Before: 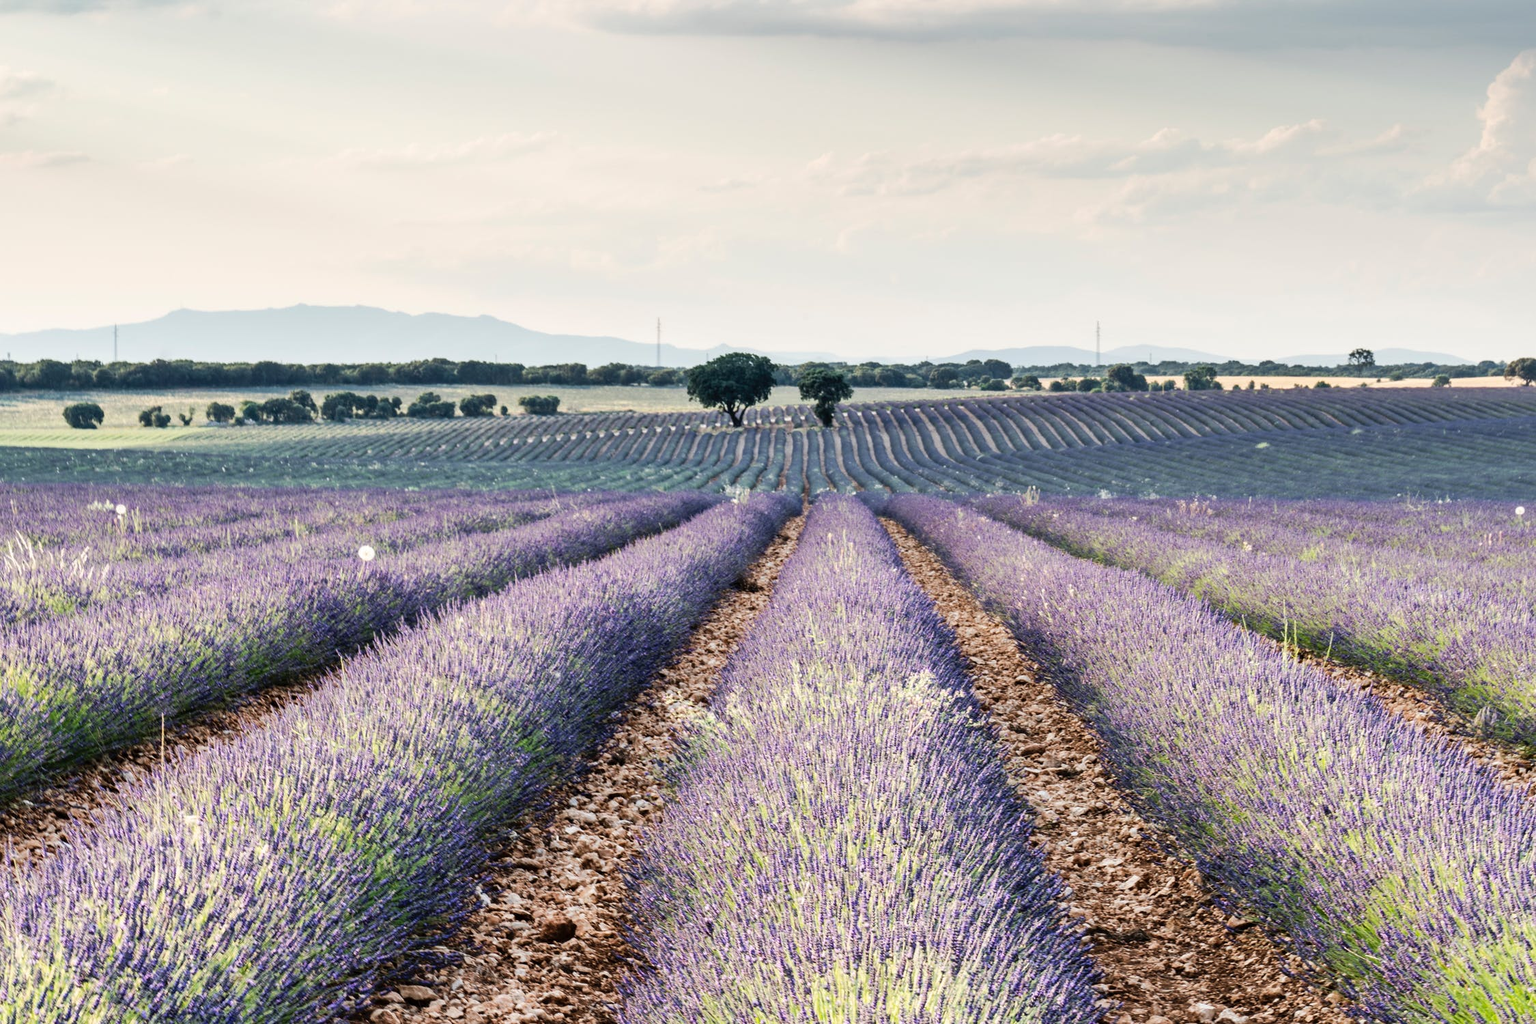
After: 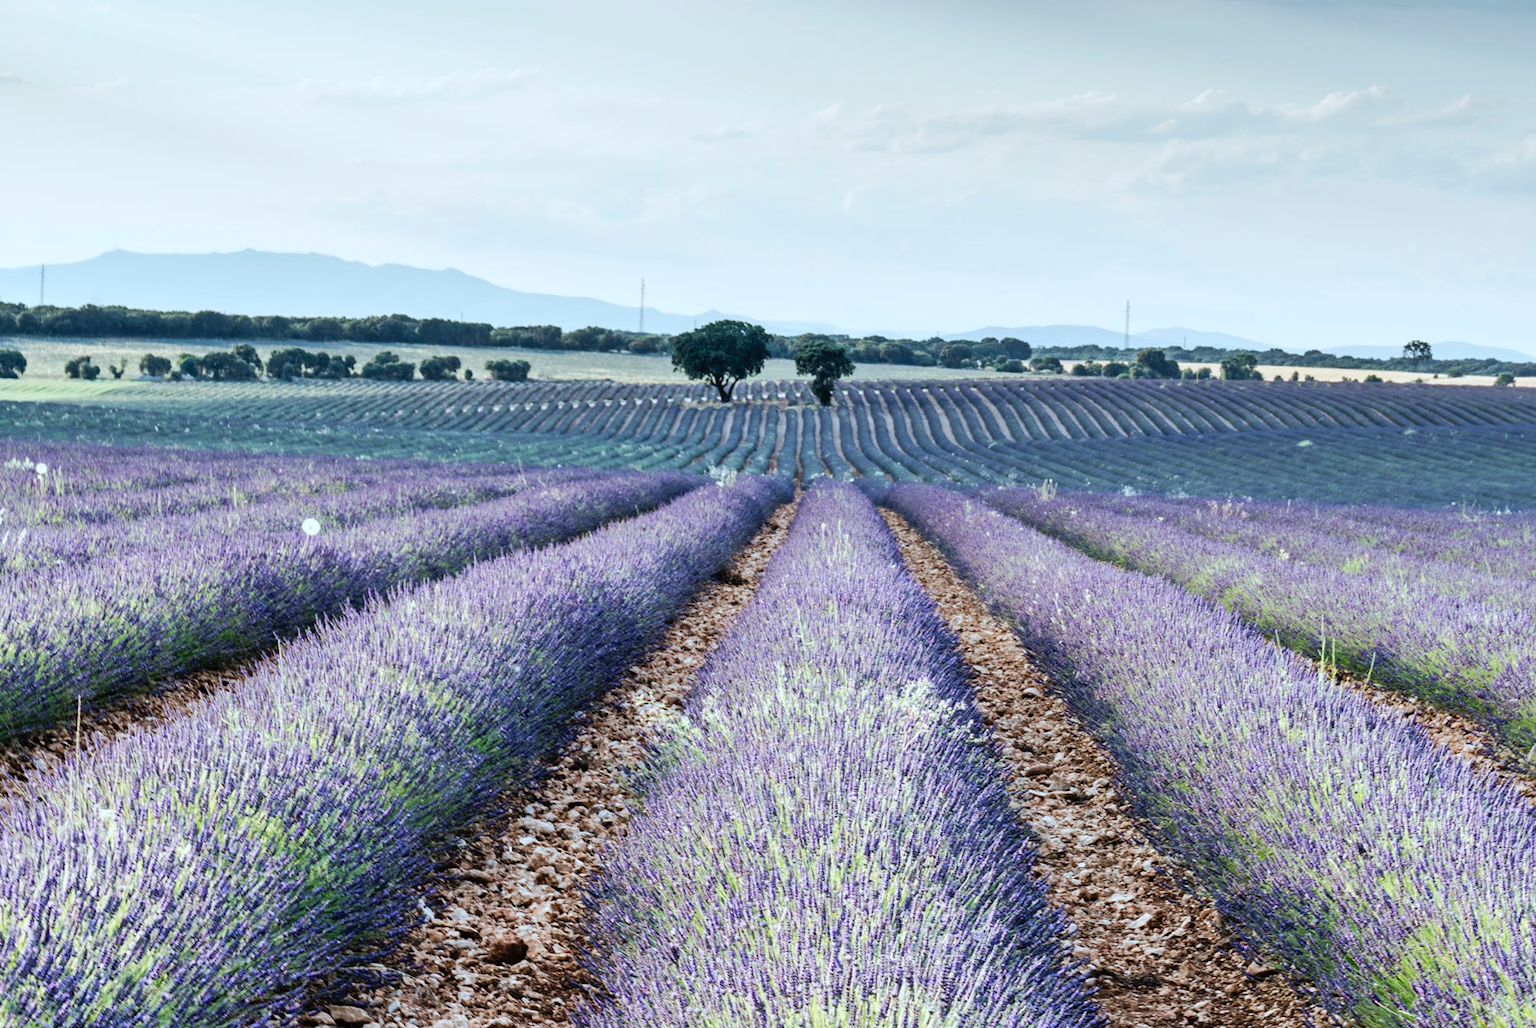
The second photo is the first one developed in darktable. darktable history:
color calibration: illuminant F (fluorescent), F source F9 (Cool White Deluxe 4150 K) – high CRI, x 0.374, y 0.373, temperature 4154.32 K
crop and rotate: angle -2.07°, left 3.1%, top 3.783%, right 1.541%, bottom 0.453%
